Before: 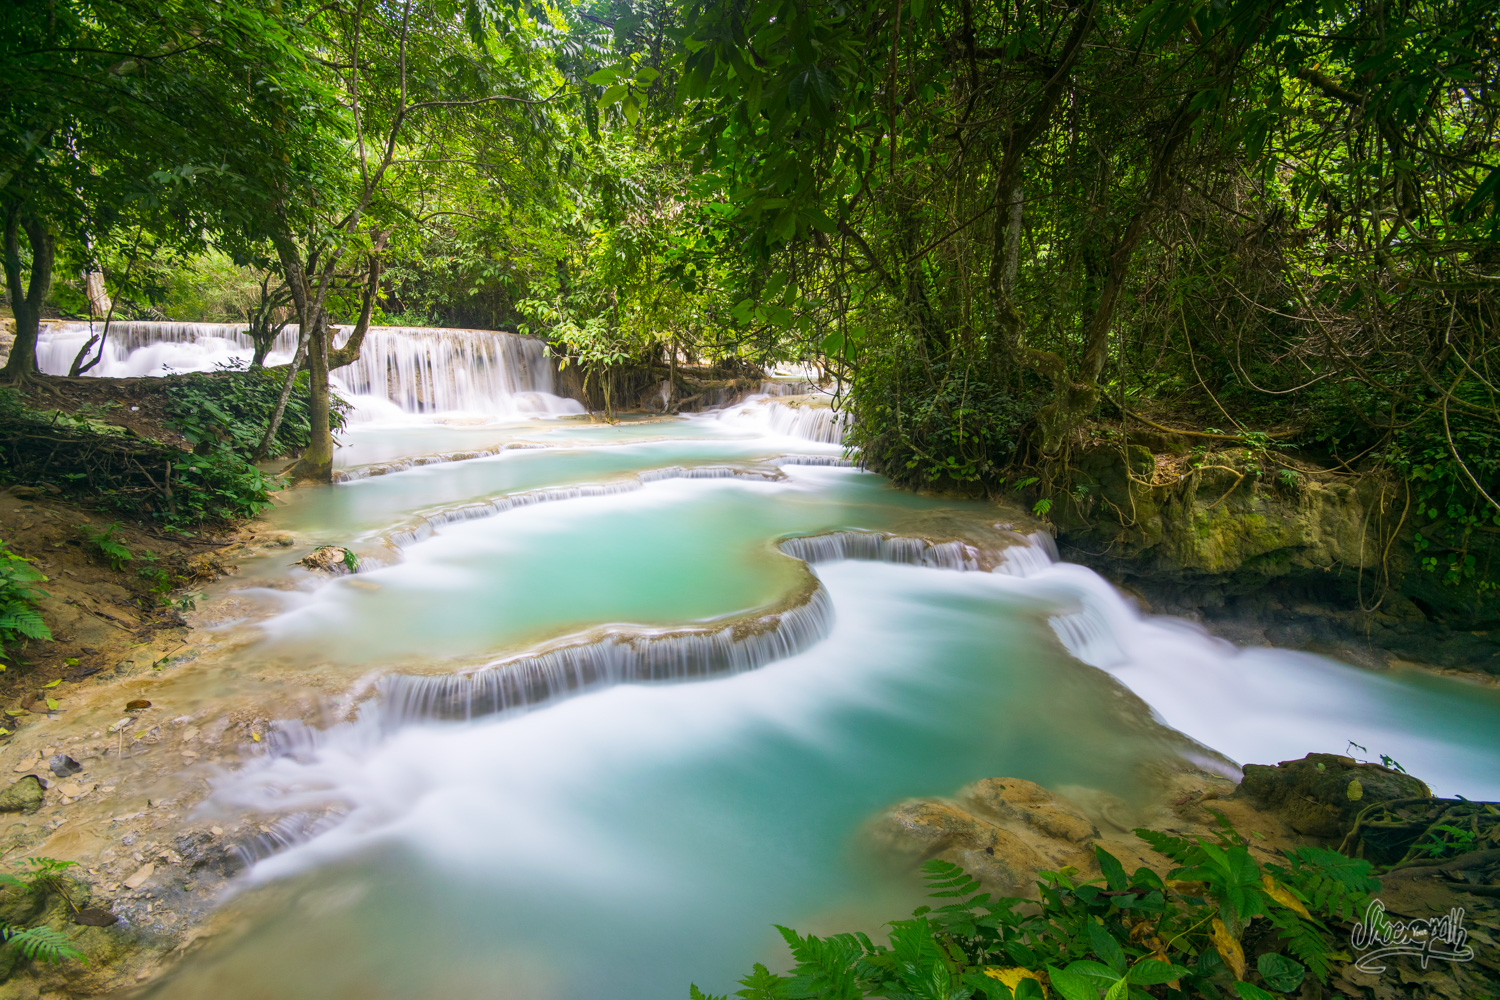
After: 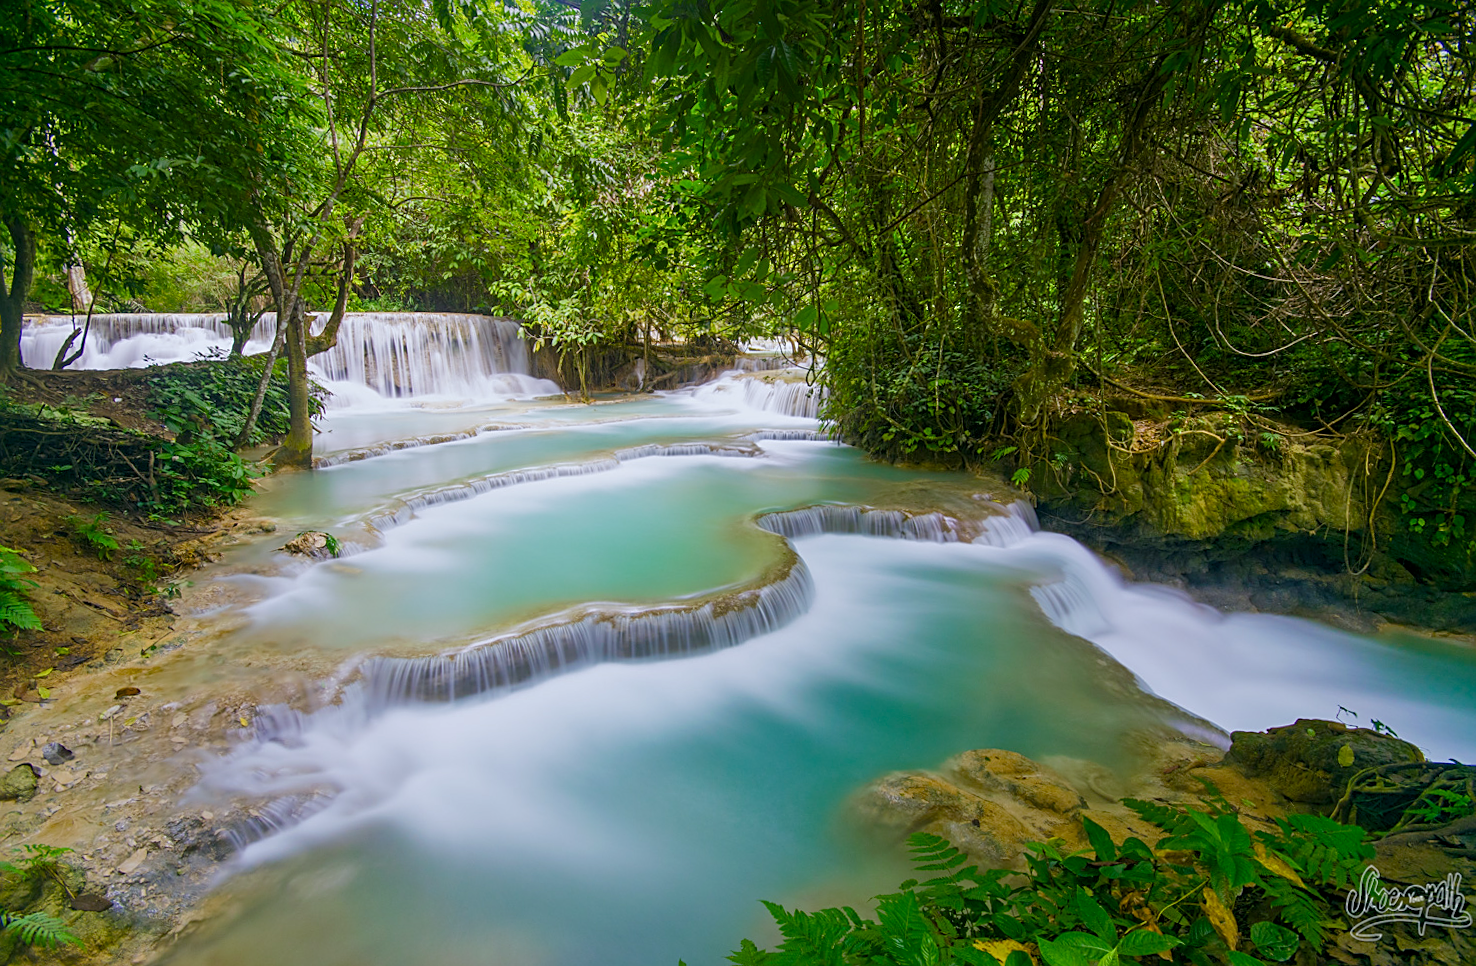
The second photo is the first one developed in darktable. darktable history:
tone equalizer: -8 EV 0.25 EV, -7 EV 0.417 EV, -6 EV 0.417 EV, -5 EV 0.25 EV, -3 EV -0.25 EV, -2 EV -0.417 EV, -1 EV -0.417 EV, +0 EV -0.25 EV, edges refinement/feathering 500, mask exposure compensation -1.57 EV, preserve details guided filter
sharpen: on, module defaults
white balance: red 0.967, blue 1.049
rotate and perspective: rotation -1.32°, lens shift (horizontal) -0.031, crop left 0.015, crop right 0.985, crop top 0.047, crop bottom 0.982
contrast equalizer: octaves 7, y [[0.6 ×6], [0.55 ×6], [0 ×6], [0 ×6], [0 ×6]], mix 0.15
color balance rgb: perceptual saturation grading › global saturation 20%, perceptual saturation grading › highlights -25%, perceptual saturation grading › shadows 25%
